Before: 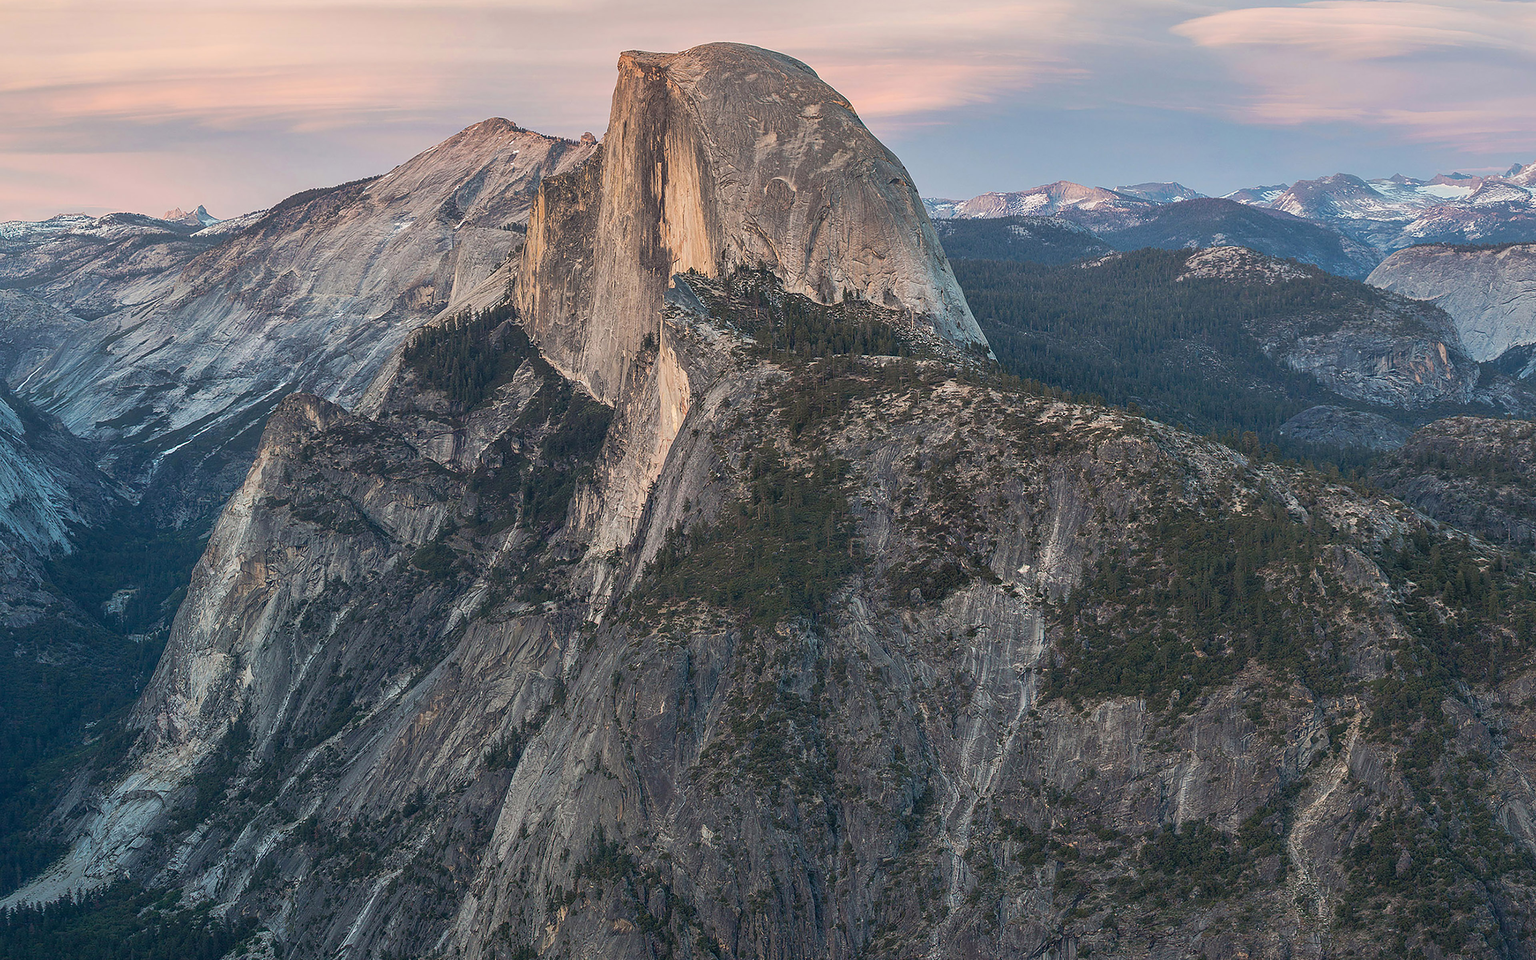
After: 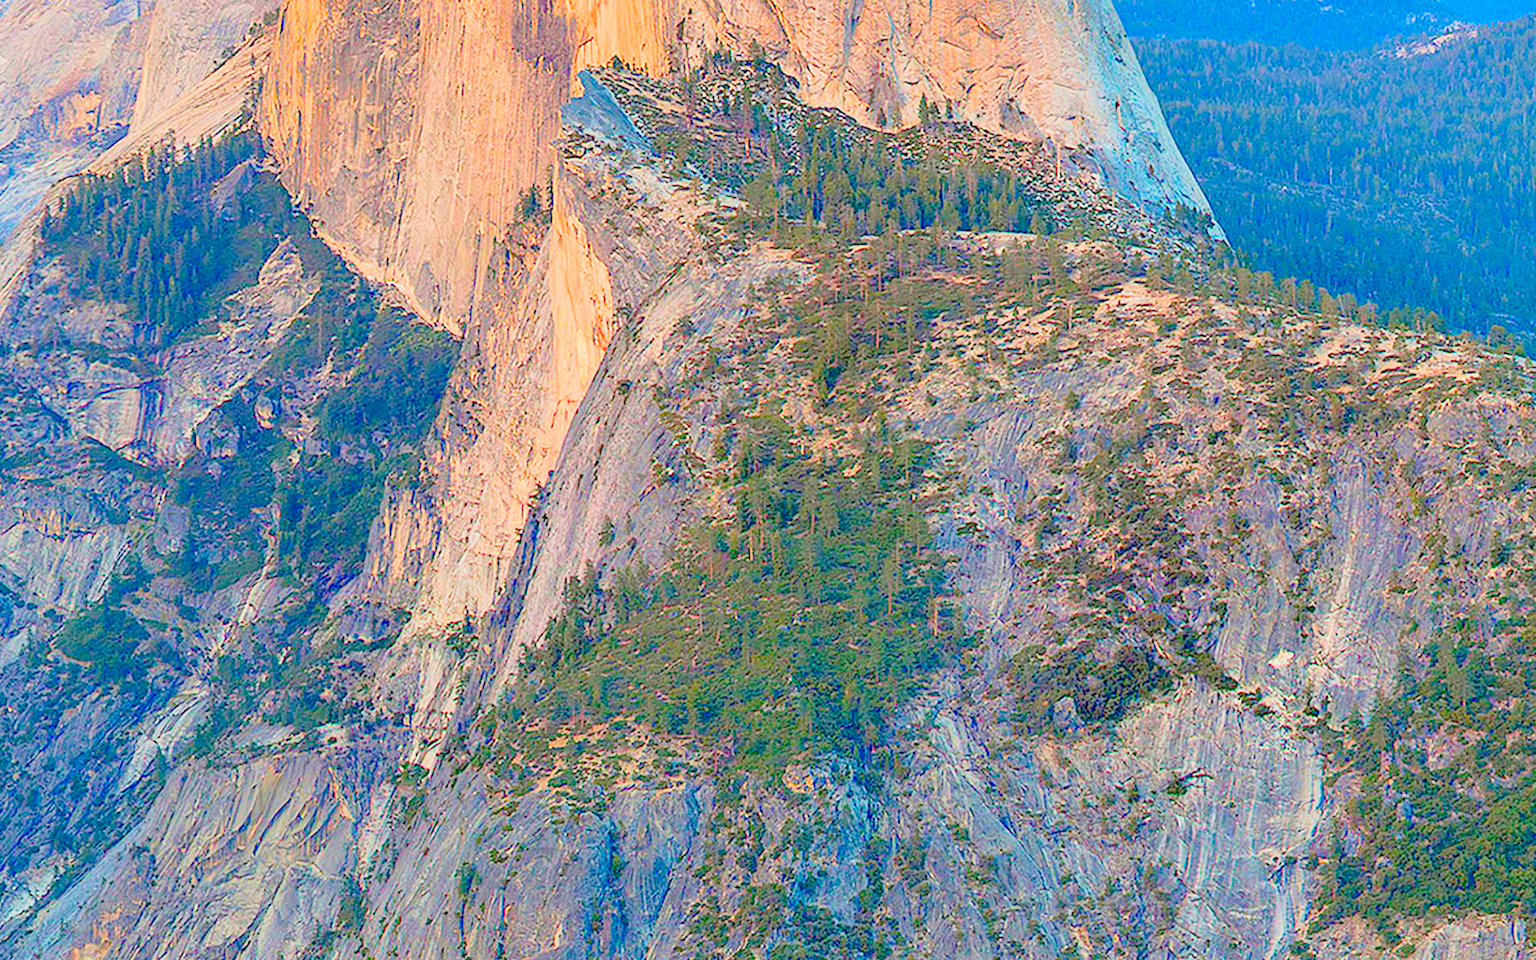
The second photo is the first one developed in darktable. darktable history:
filmic rgb: middle gray luminance 2.5%, black relative exposure -10 EV, white relative exposure 7 EV, threshold 6 EV, dynamic range scaling 10%, target black luminance 0%, hardness 3.19, latitude 44.39%, contrast 0.682, highlights saturation mix 5%, shadows ↔ highlights balance 13.63%, add noise in highlights 0, color science v3 (2019), use custom middle-gray values true, iterations of high-quality reconstruction 0, contrast in highlights soft, enable highlight reconstruction true
crop: left 25%, top 25%, right 25%, bottom 25%
color correction: saturation 2.15
exposure: black level correction 0.011, exposure -0.478 EV, compensate highlight preservation false
